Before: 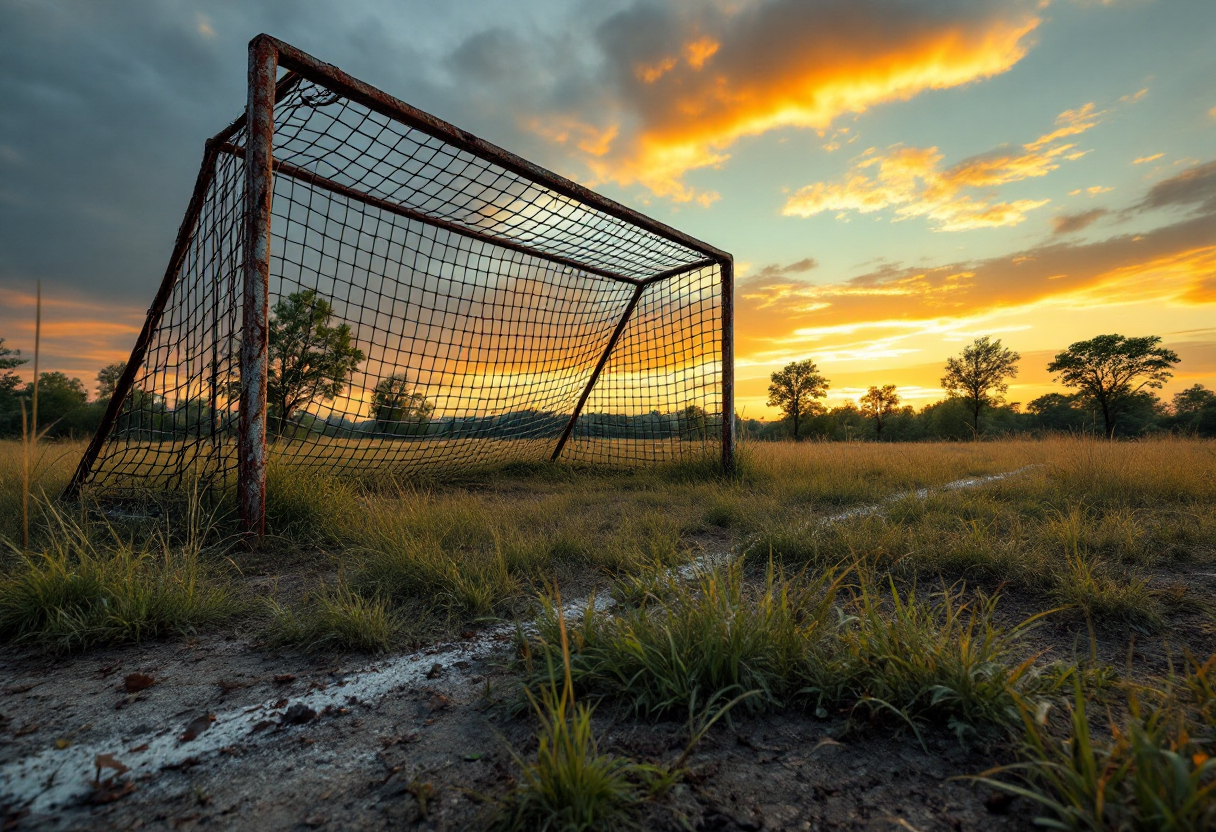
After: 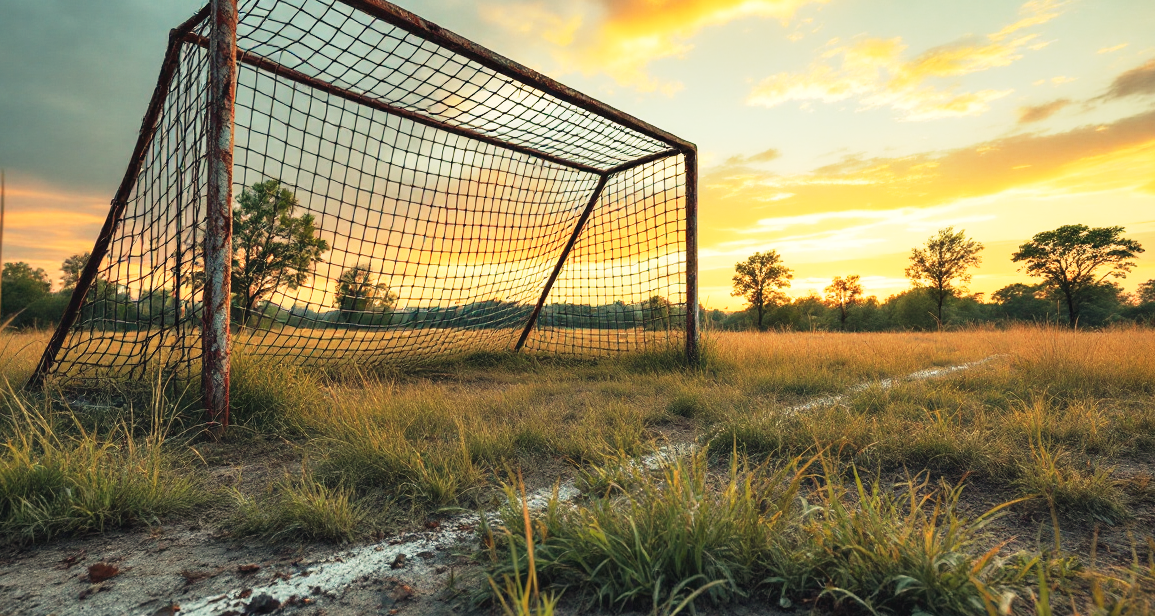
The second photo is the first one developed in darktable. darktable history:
shadows and highlights: shadows 37.27, highlights -28.18, soften with gaussian
color calibration: illuminant Planckian (black body), adaptation linear Bradford (ICC v4), x 0.364, y 0.367, temperature 4417.56 K, saturation algorithm version 1 (2020)
crop and rotate: left 2.991%, top 13.302%, right 1.981%, bottom 12.636%
base curve: curves: ch0 [(0, 0) (0.088, 0.125) (0.176, 0.251) (0.354, 0.501) (0.613, 0.749) (1, 0.877)], preserve colors none
white balance: red 1.138, green 0.996, blue 0.812
exposure: black level correction -0.002, exposure 0.708 EV, compensate exposure bias true, compensate highlight preservation false
